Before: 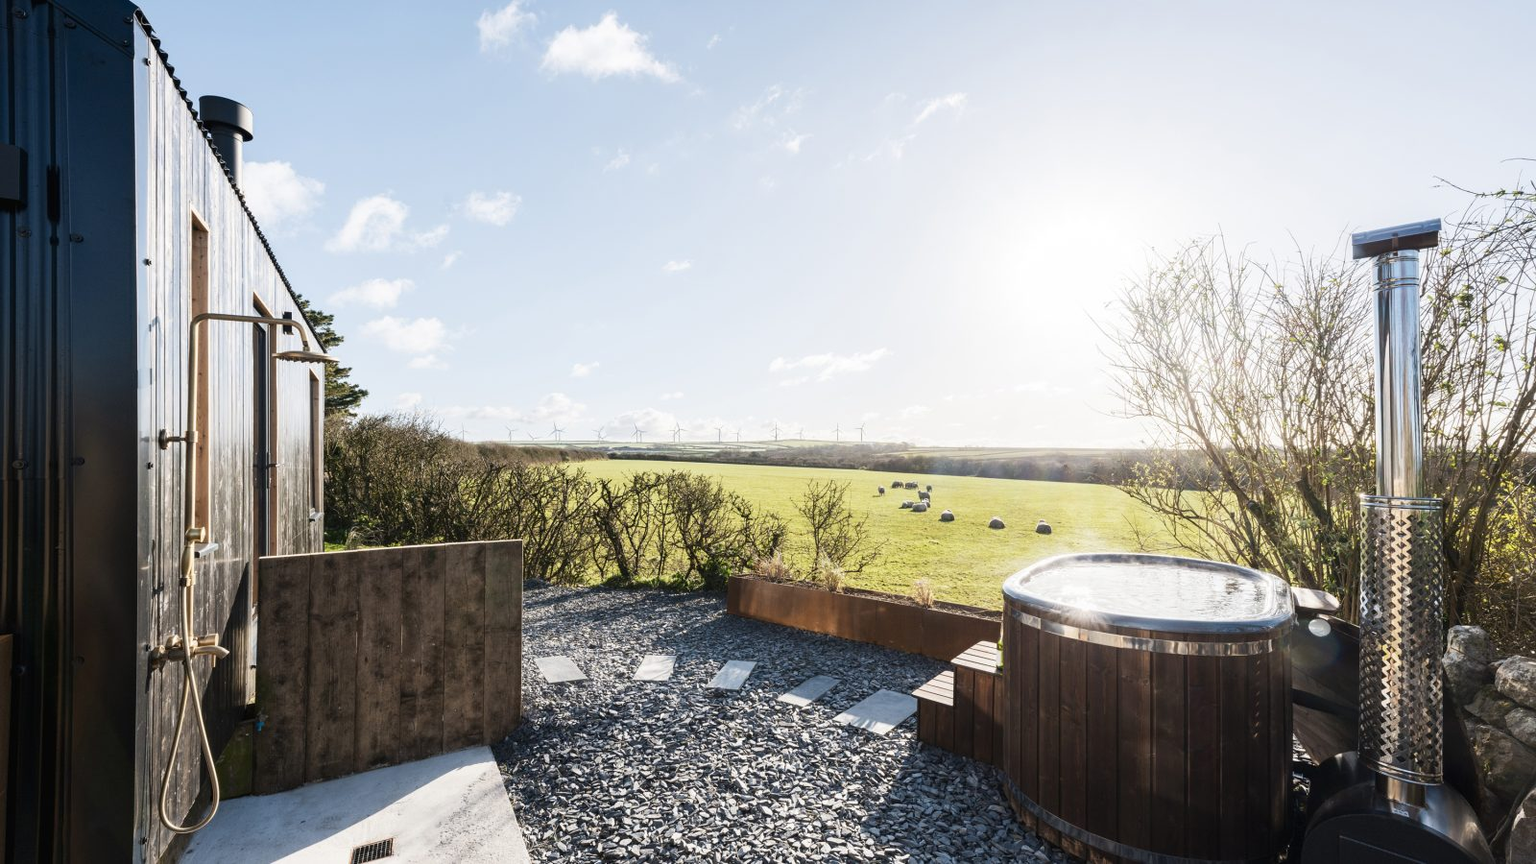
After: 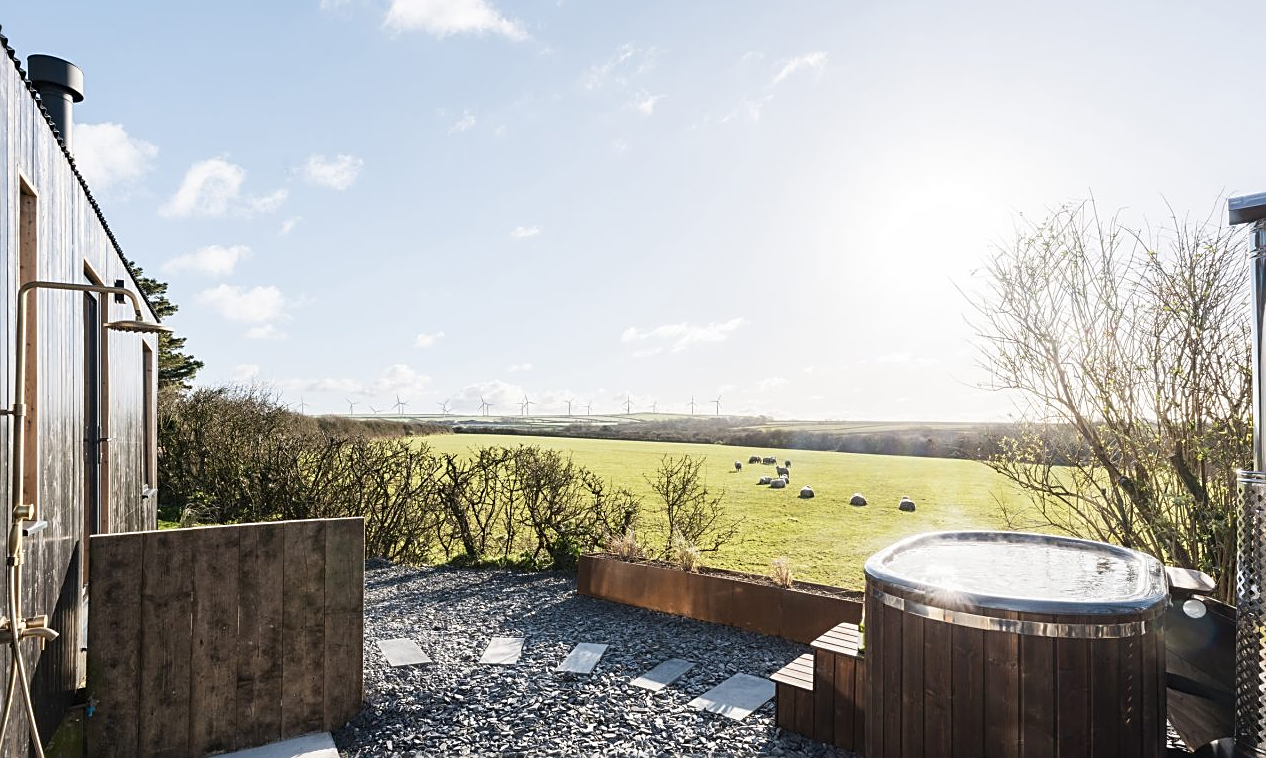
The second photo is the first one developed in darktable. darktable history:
crop: left 11.251%, top 5.105%, right 9.581%, bottom 10.651%
sharpen: on, module defaults
